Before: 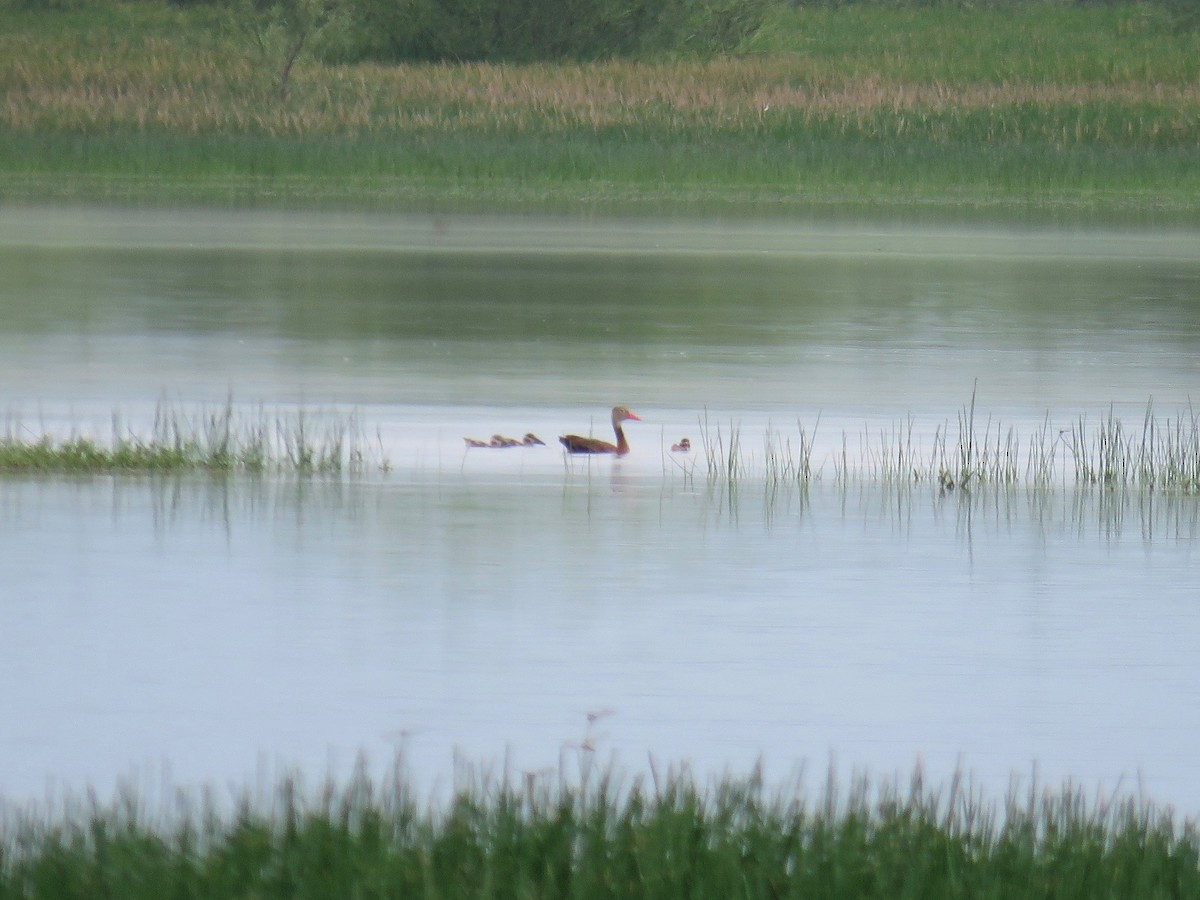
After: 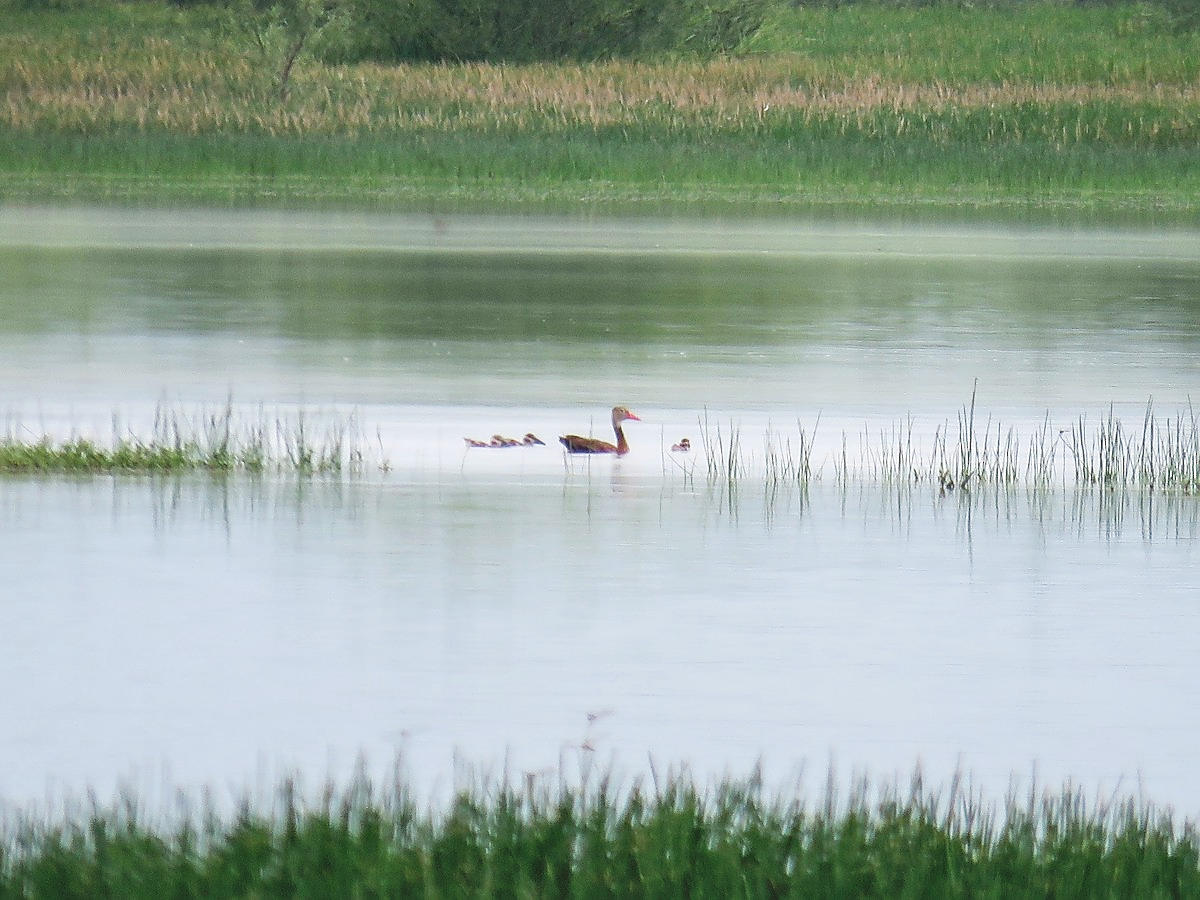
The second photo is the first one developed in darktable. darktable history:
local contrast: on, module defaults
tone curve: curves: ch0 [(0, 0) (0.003, 0.072) (0.011, 0.077) (0.025, 0.082) (0.044, 0.094) (0.069, 0.106) (0.1, 0.125) (0.136, 0.145) (0.177, 0.173) (0.224, 0.216) (0.277, 0.281) (0.335, 0.356) (0.399, 0.436) (0.468, 0.53) (0.543, 0.629) (0.623, 0.724) (0.709, 0.808) (0.801, 0.88) (0.898, 0.941) (1, 1)], preserve colors none
sharpen: radius 1.365, amount 1.261, threshold 0.843
